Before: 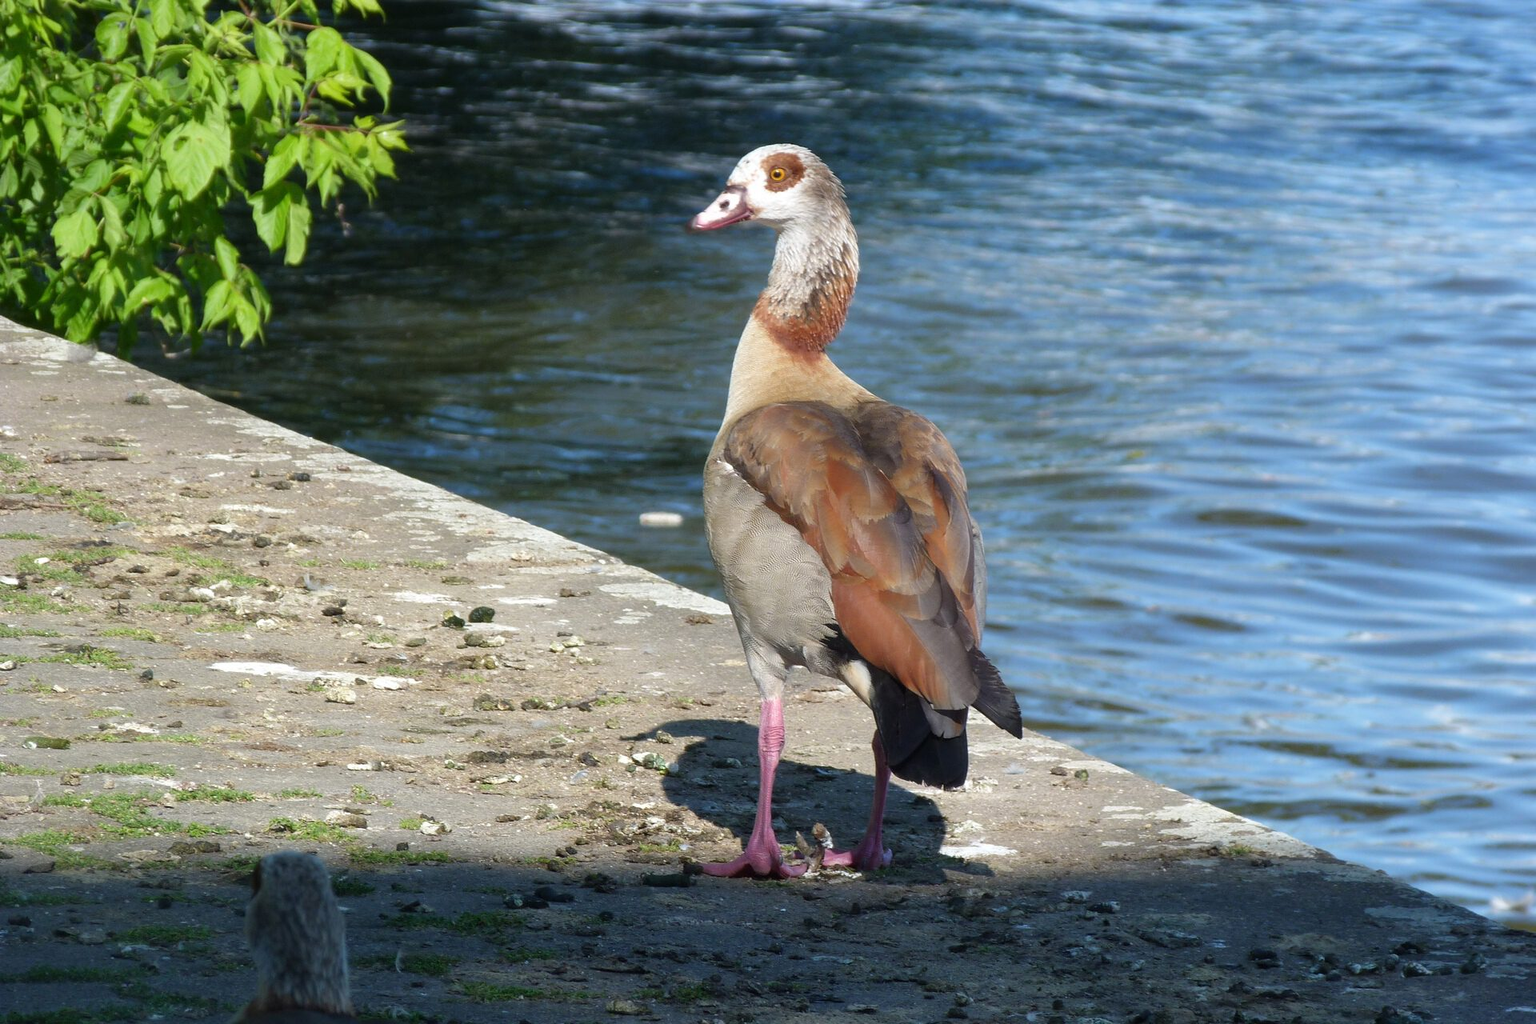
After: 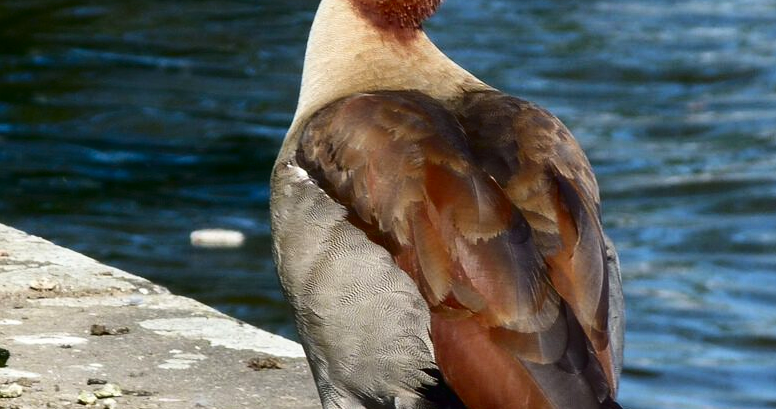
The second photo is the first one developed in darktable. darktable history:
crop: left 31.751%, top 32.172%, right 27.8%, bottom 35.83%
contrast brightness saturation: contrast 0.24, brightness -0.24, saturation 0.14
